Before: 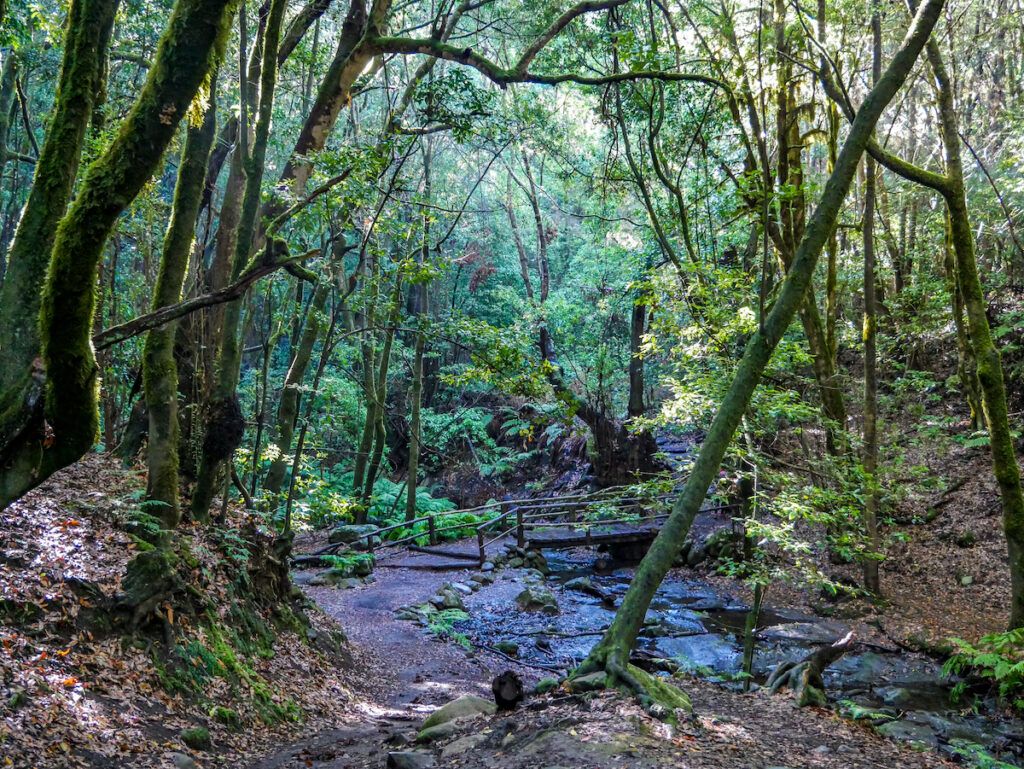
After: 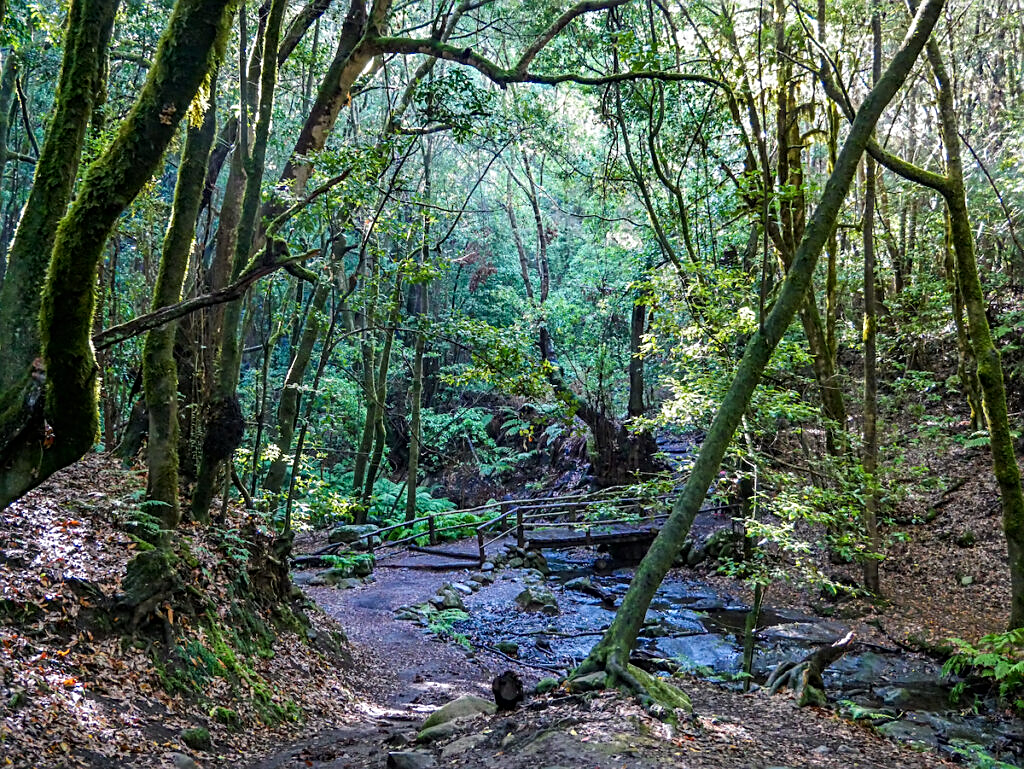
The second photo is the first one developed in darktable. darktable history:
sharpen: on, module defaults
contrast brightness saturation: contrast 0.07
